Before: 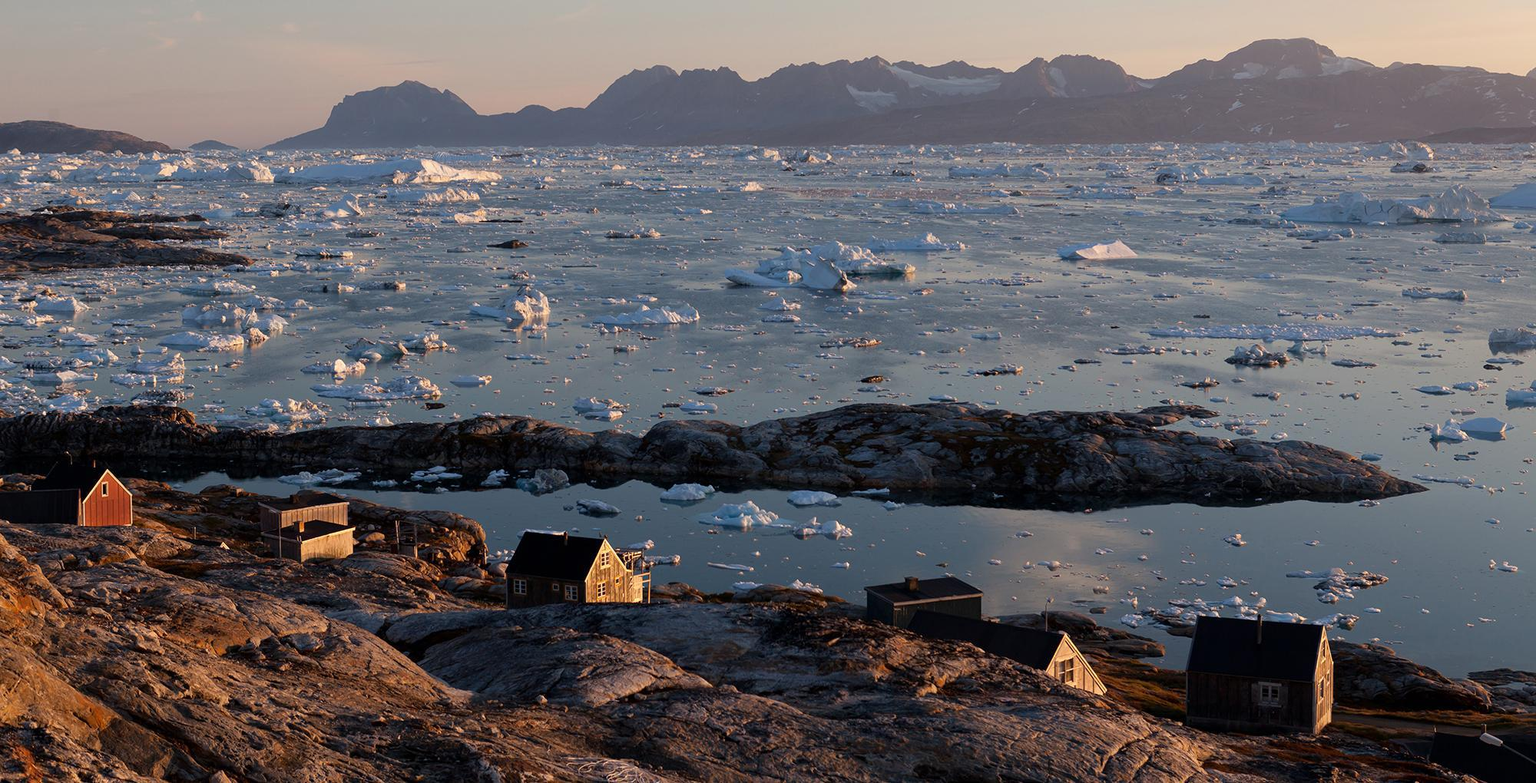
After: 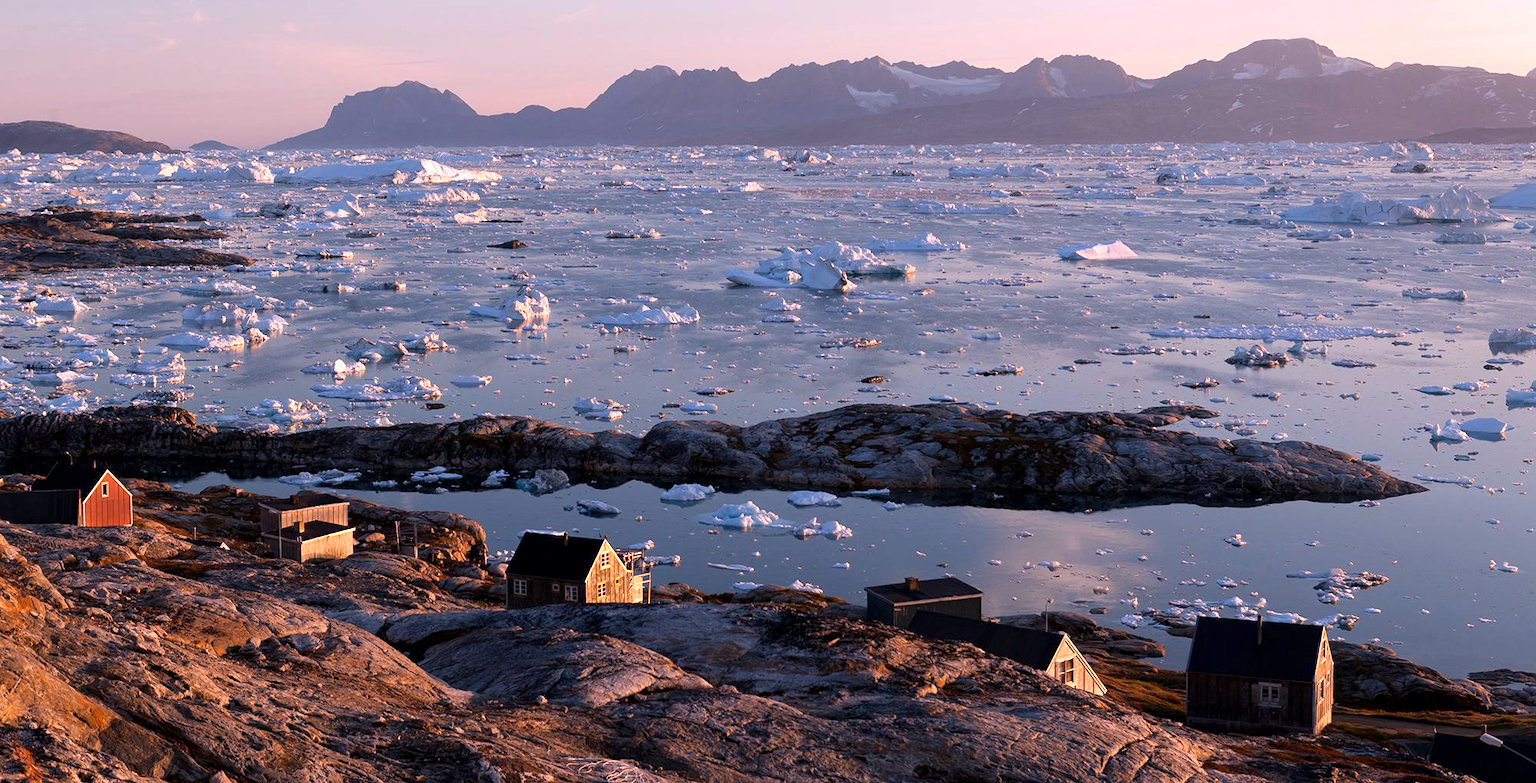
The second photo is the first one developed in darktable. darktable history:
exposure: black level correction 0.001, exposure 0.5 EV, compensate exposure bias true, compensate highlight preservation false
white balance: red 1.066, blue 1.119
